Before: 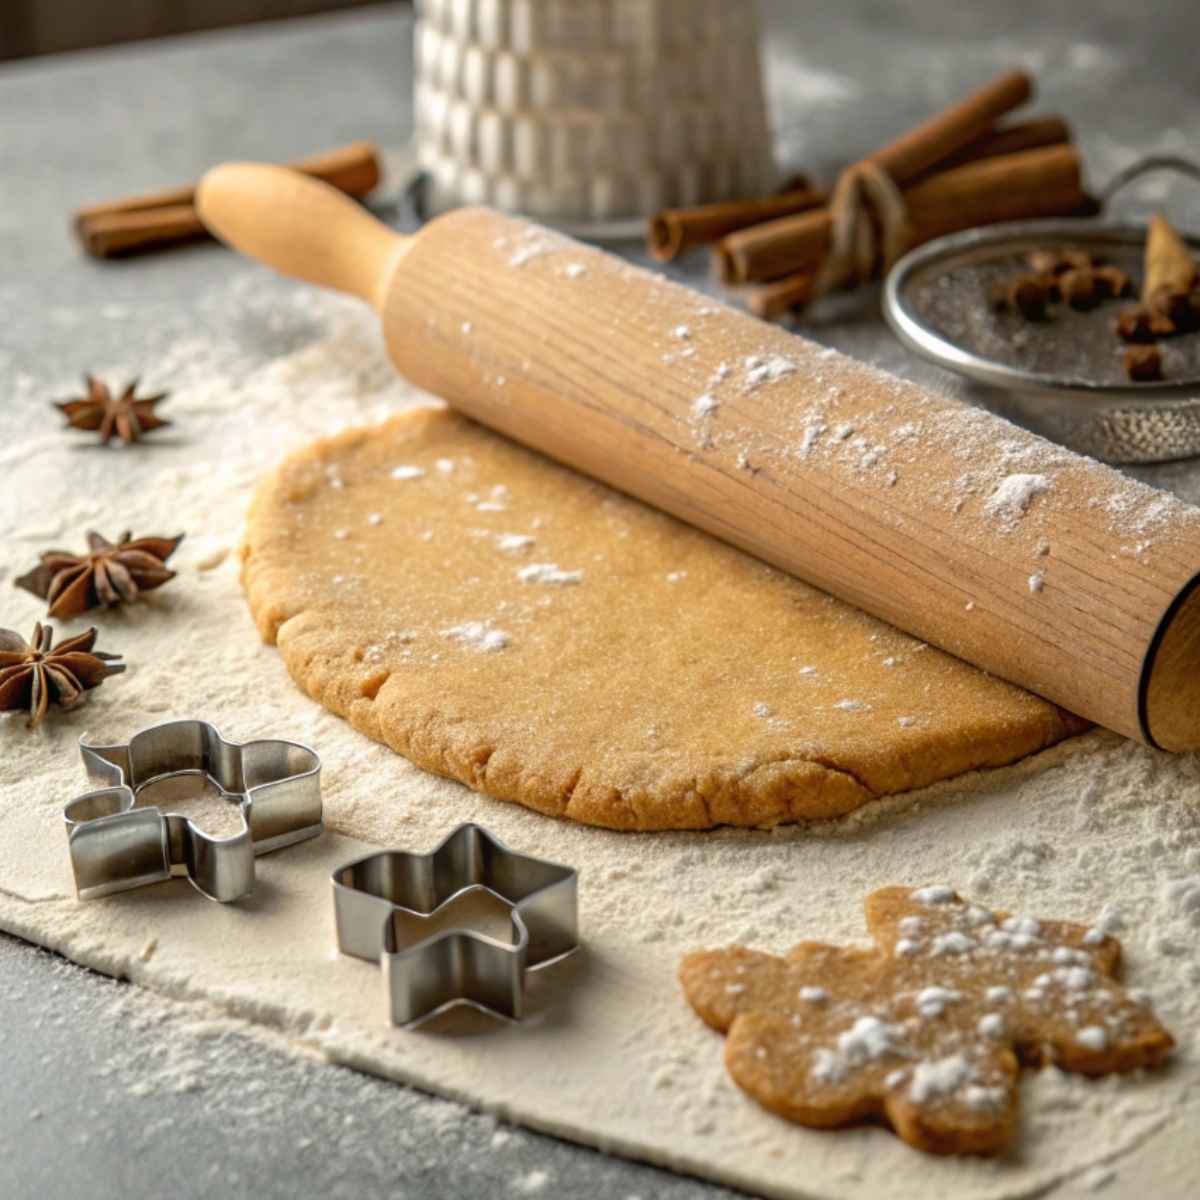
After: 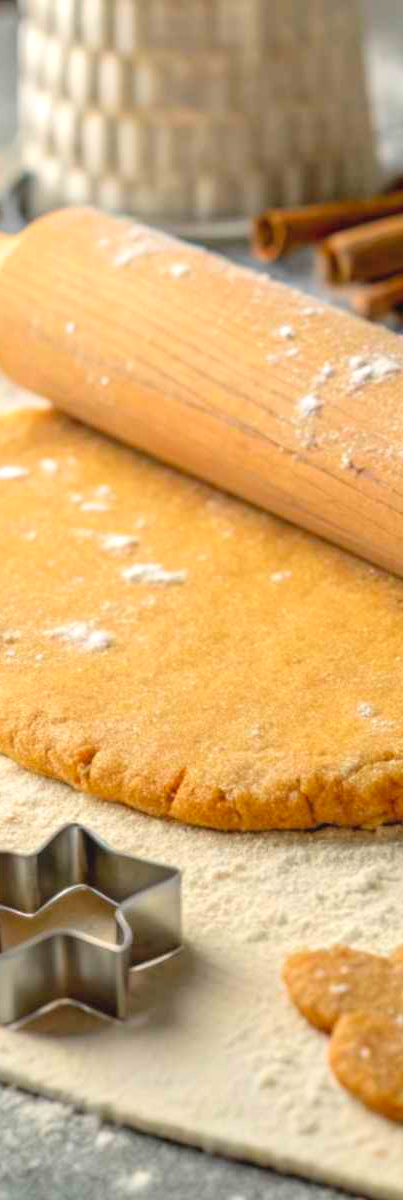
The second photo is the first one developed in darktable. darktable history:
shadows and highlights: shadows -10.17, white point adjustment 1.67, highlights 10.58
crop: left 33.013%, right 33.341%
contrast brightness saturation: contrast 0.068, brightness 0.177, saturation 0.399
